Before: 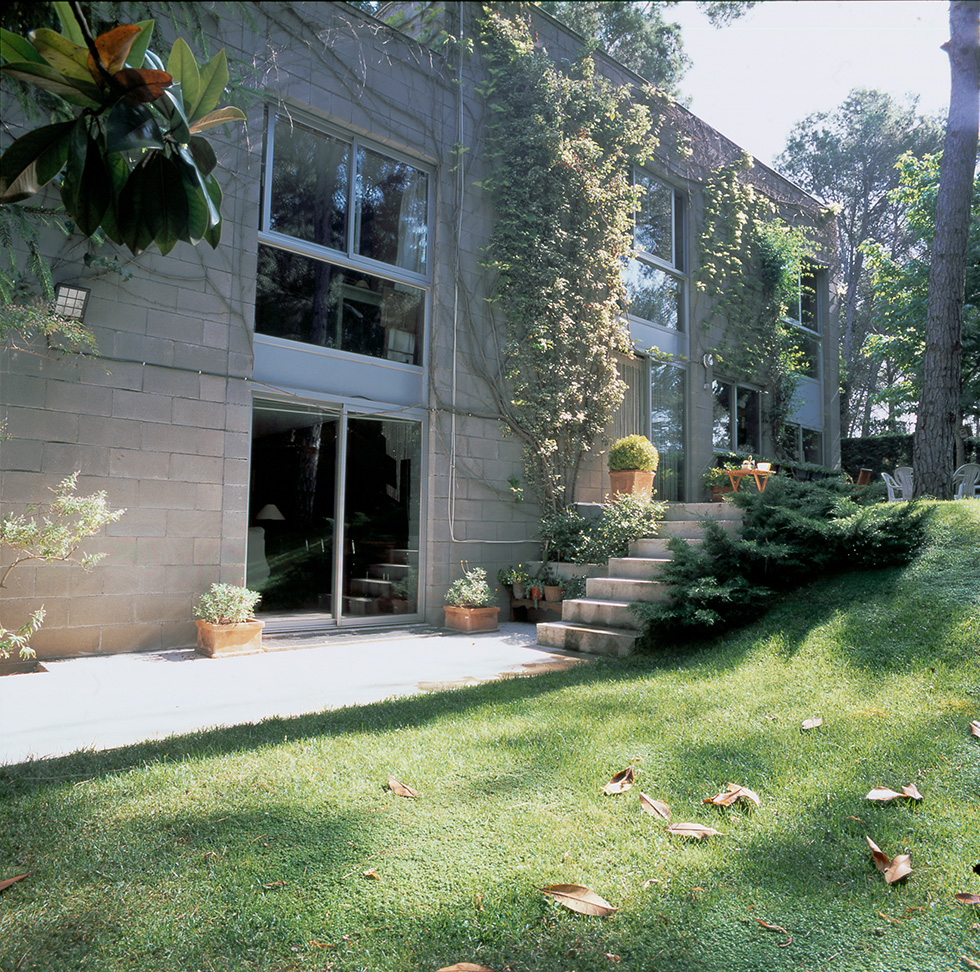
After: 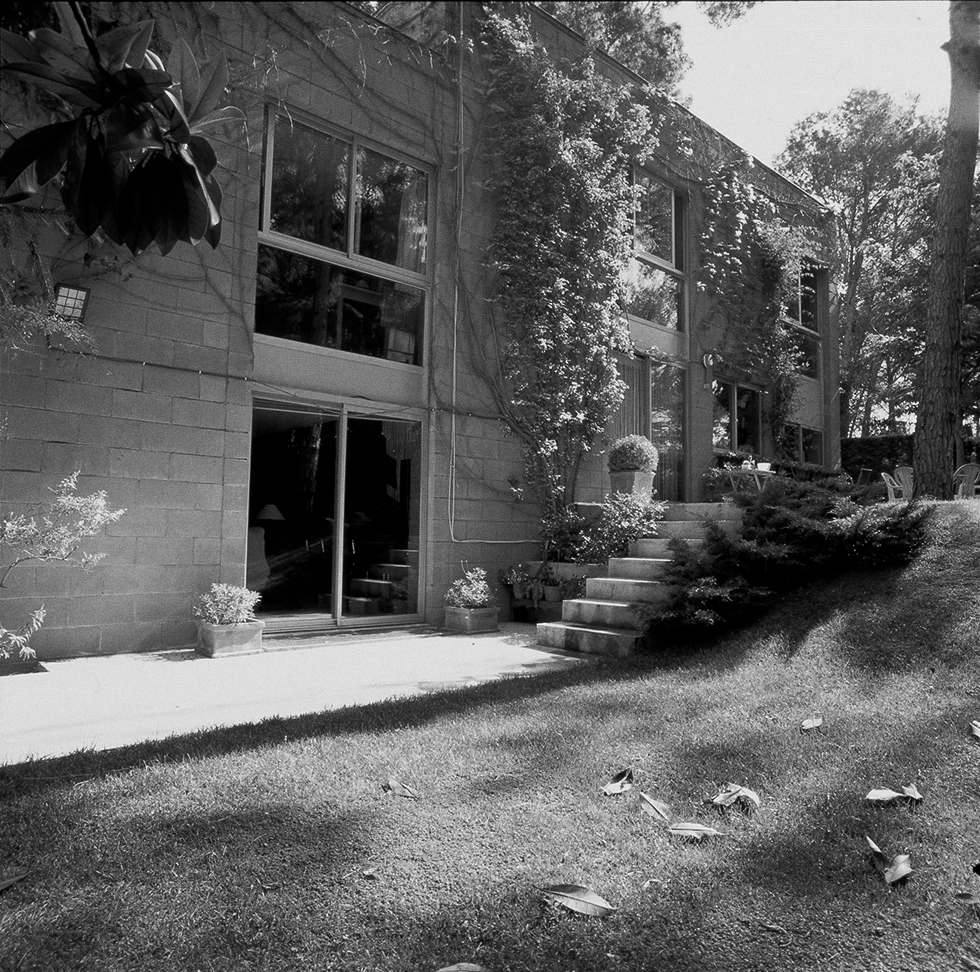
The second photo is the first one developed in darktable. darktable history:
grain: coarseness 0.47 ISO
color calibration: output gray [0.21, 0.42, 0.37, 0], gray › normalize channels true, illuminant same as pipeline (D50), adaptation XYZ, x 0.346, y 0.359, gamut compression 0
contrast brightness saturation: contrast 0.07, brightness -0.14, saturation 0.11
